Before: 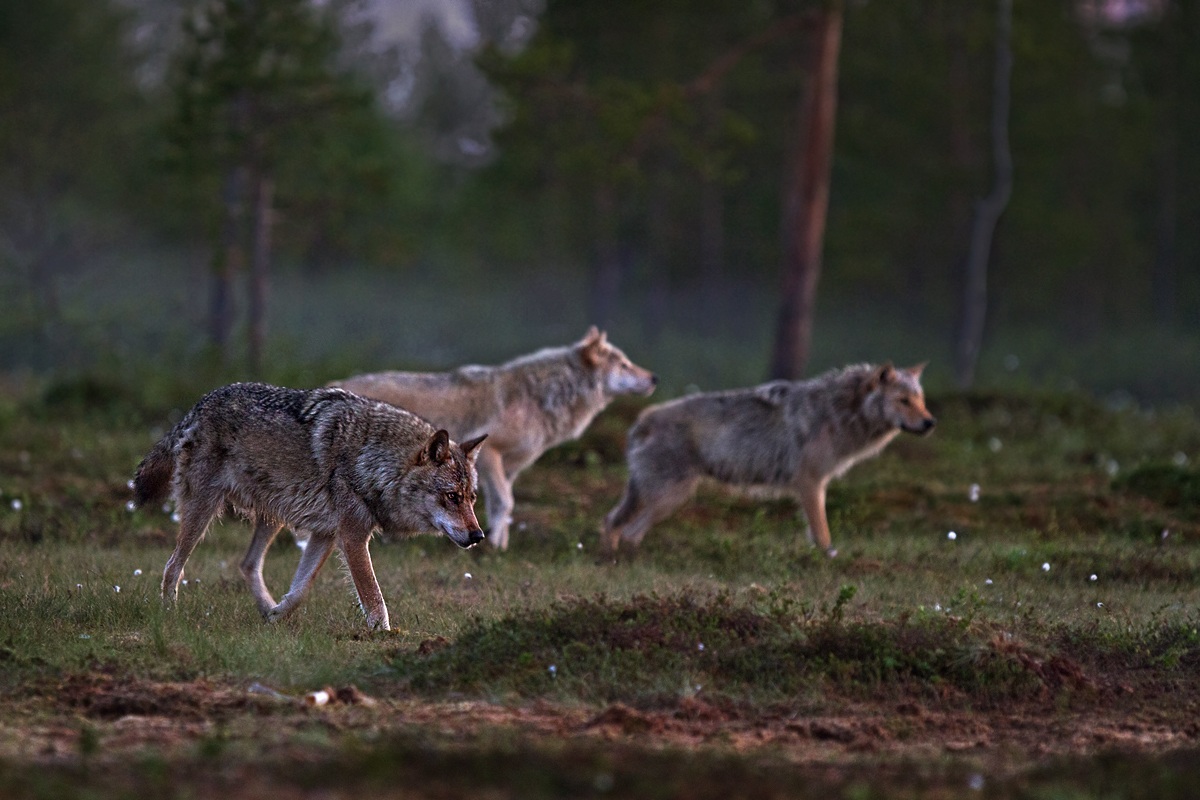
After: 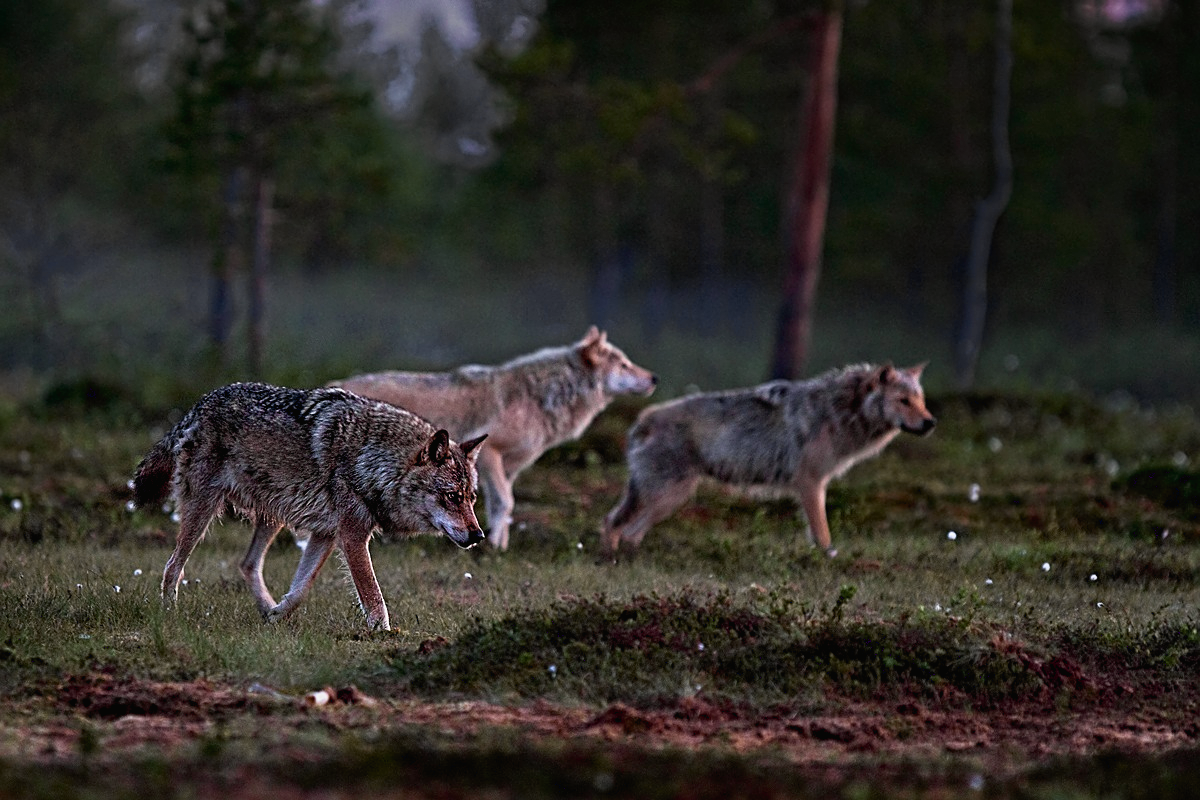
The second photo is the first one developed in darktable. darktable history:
filmic rgb: black relative exposure -14.19 EV, white relative exposure 3.39 EV, hardness 7.89, preserve chrominance max RGB
sharpen: on, module defaults
exposure: black level correction 0.007, compensate highlight preservation false
tone curve: curves: ch0 [(0, 0.012) (0.056, 0.046) (0.218, 0.213) (0.606, 0.62) (0.82, 0.846) (1, 1)]; ch1 [(0, 0) (0.226, 0.261) (0.403, 0.437) (0.469, 0.472) (0.495, 0.499) (0.508, 0.503) (0.545, 0.555) (0.59, 0.598) (0.686, 0.728) (1, 1)]; ch2 [(0, 0) (0.269, 0.299) (0.459, 0.45) (0.498, 0.499) (0.523, 0.512) (0.568, 0.558) (0.634, 0.617) (0.698, 0.677) (0.806, 0.769) (1, 1)], color space Lab, independent channels, preserve colors none
